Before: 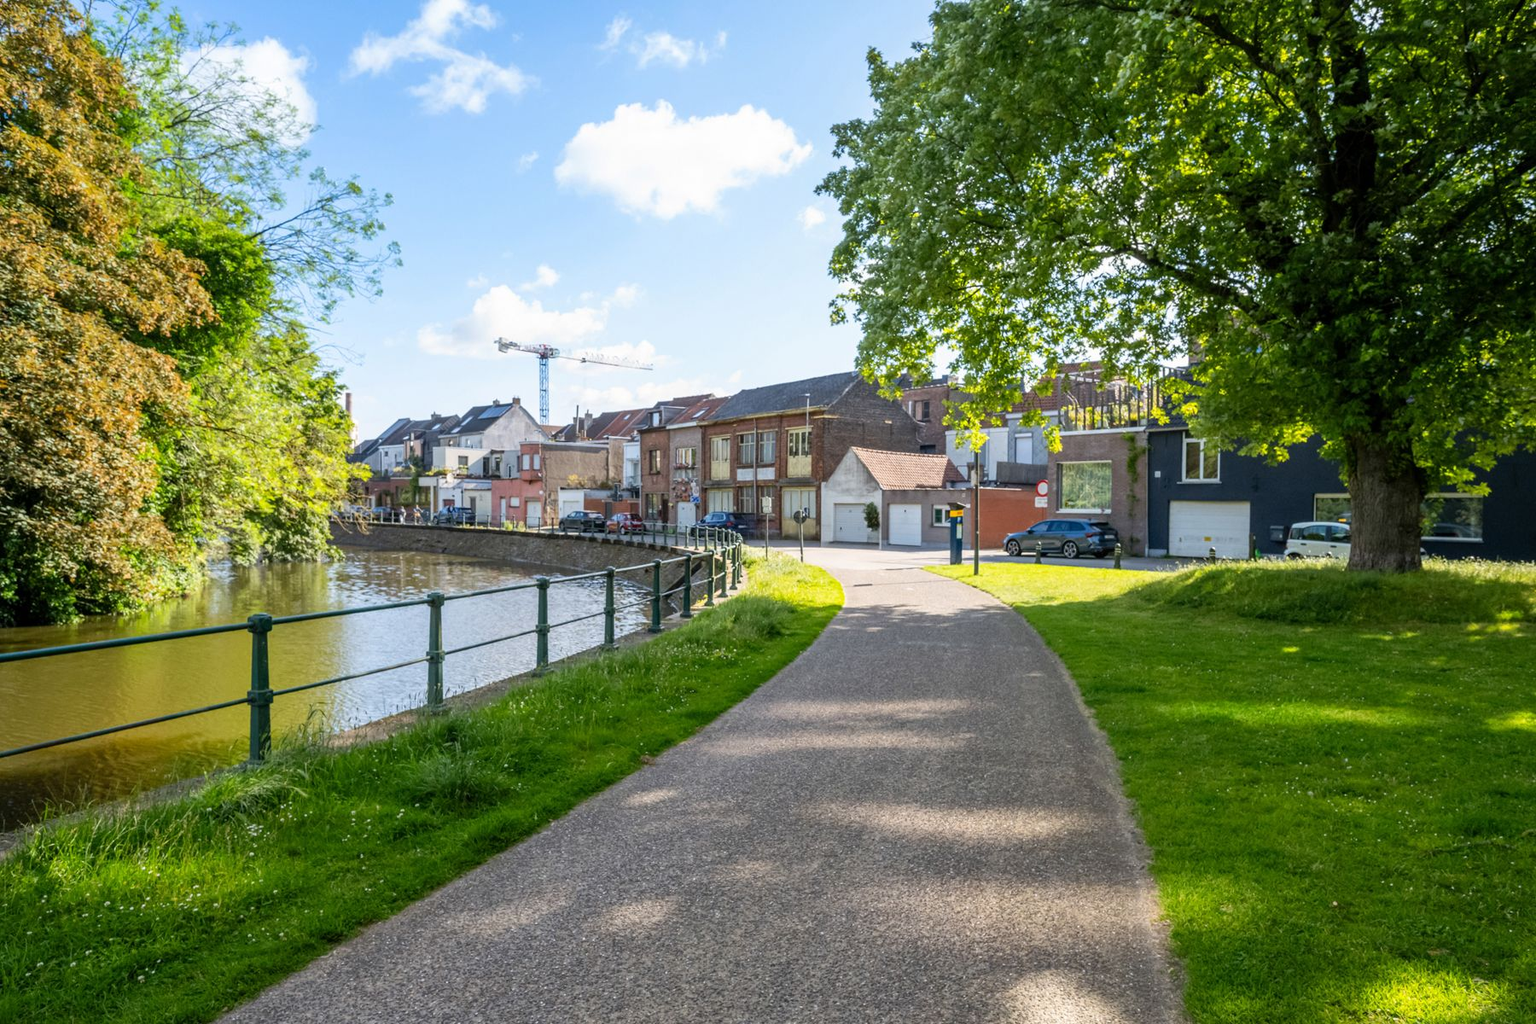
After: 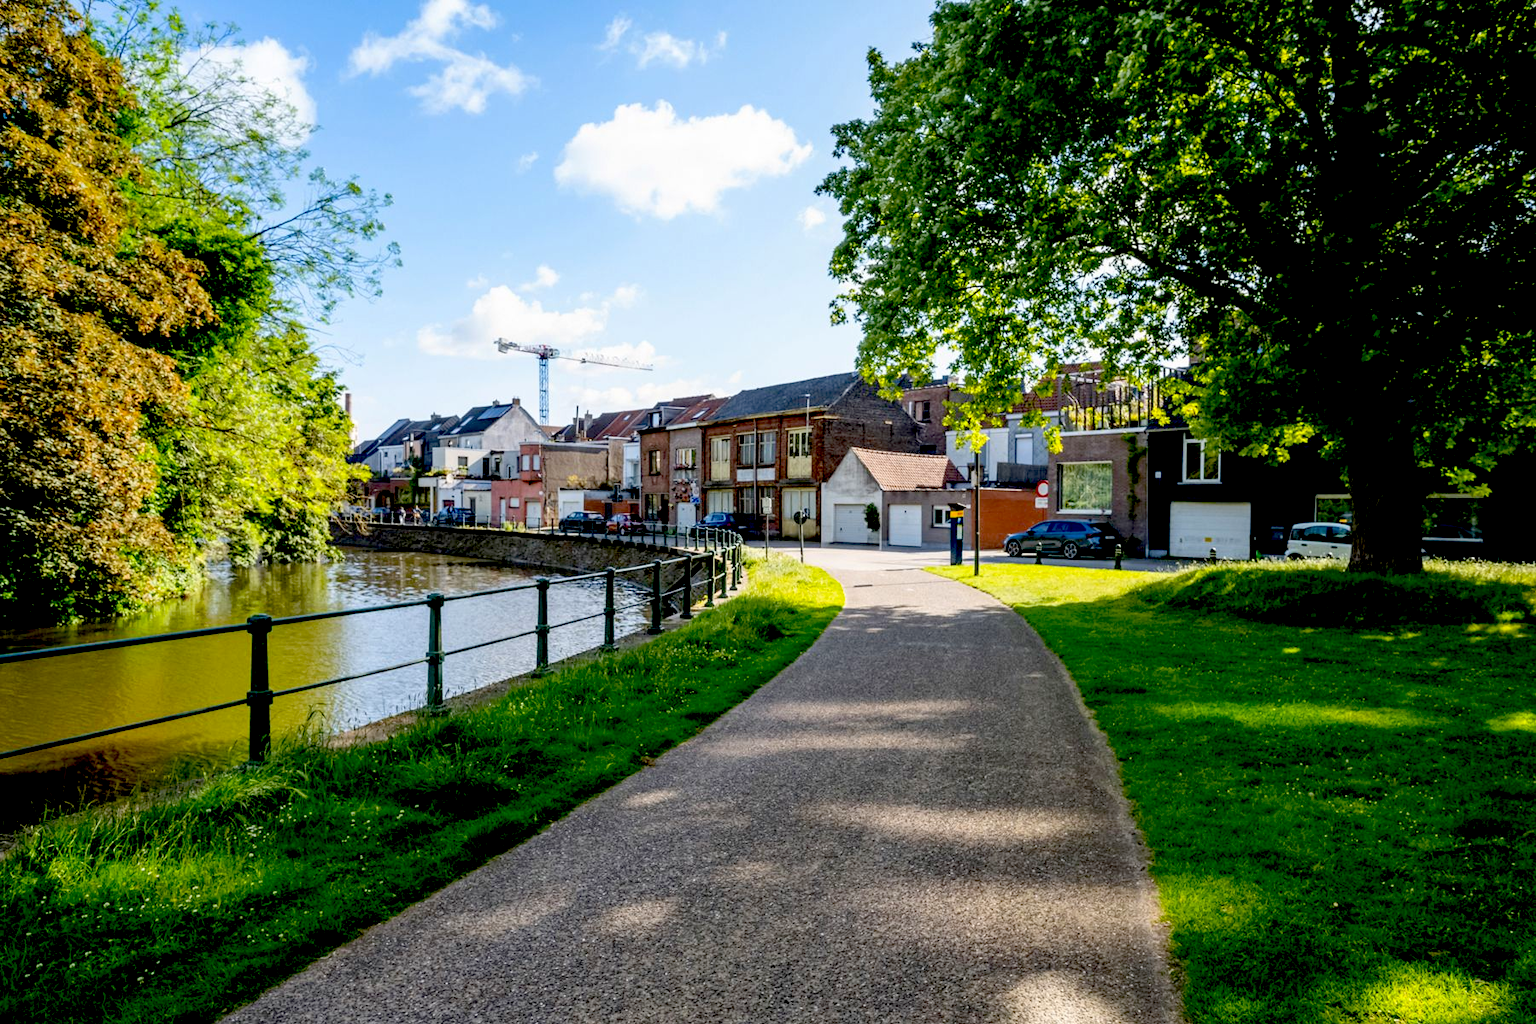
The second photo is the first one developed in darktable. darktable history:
exposure: black level correction 0.057, compensate exposure bias true, compensate highlight preservation false
crop and rotate: left 0.109%, bottom 0.006%
